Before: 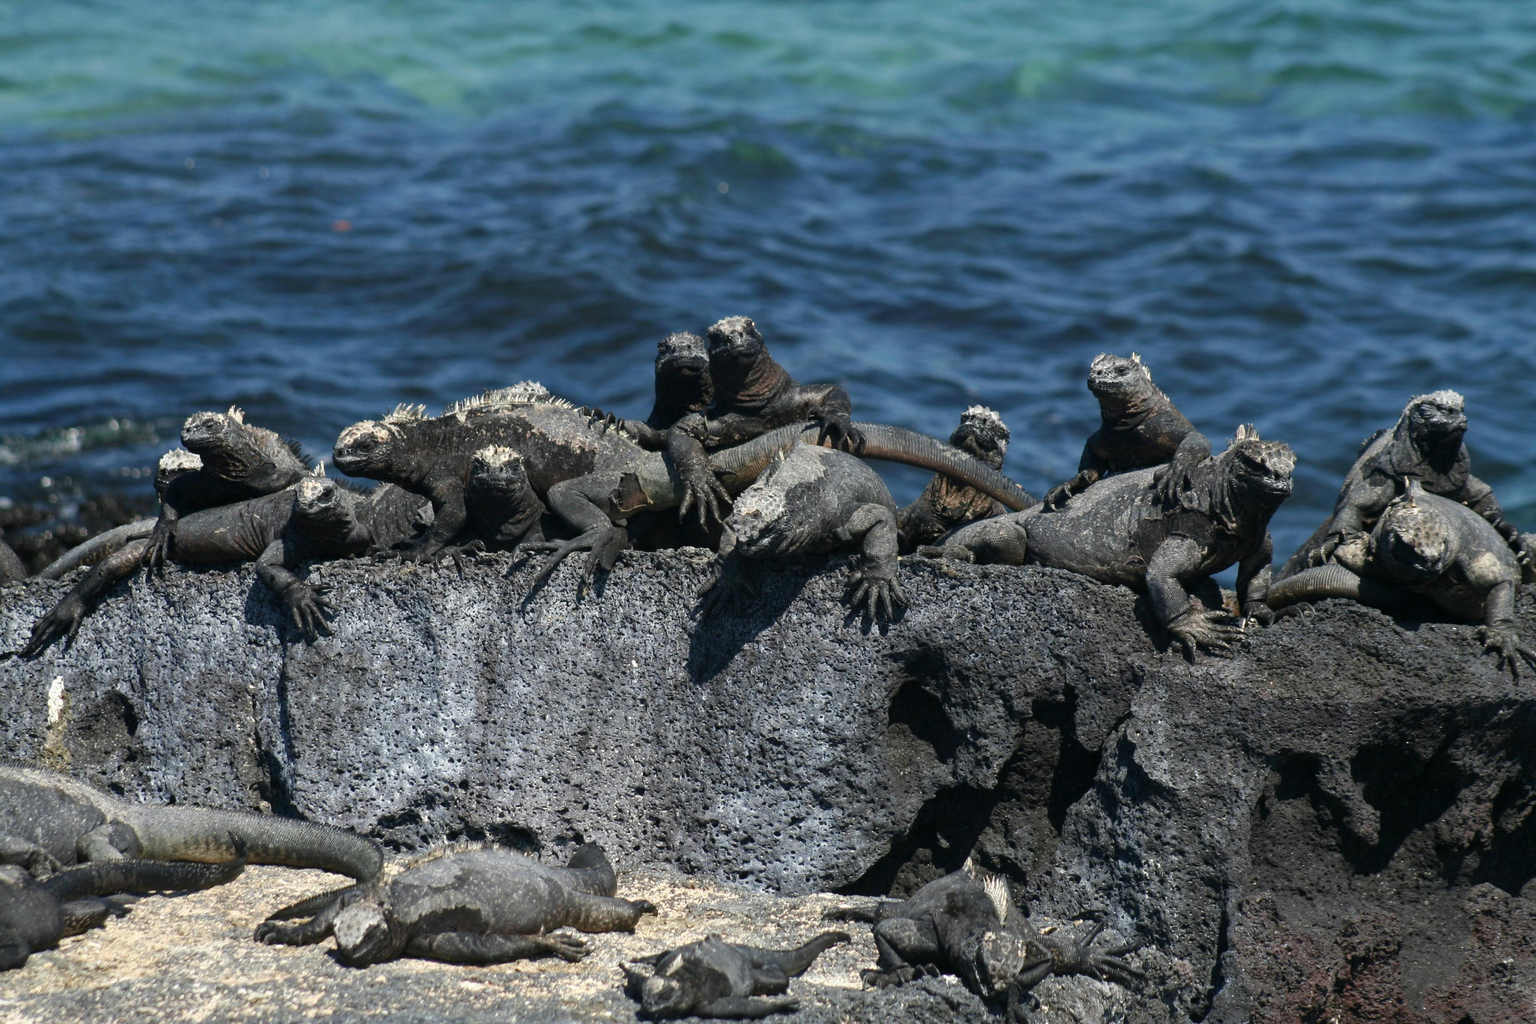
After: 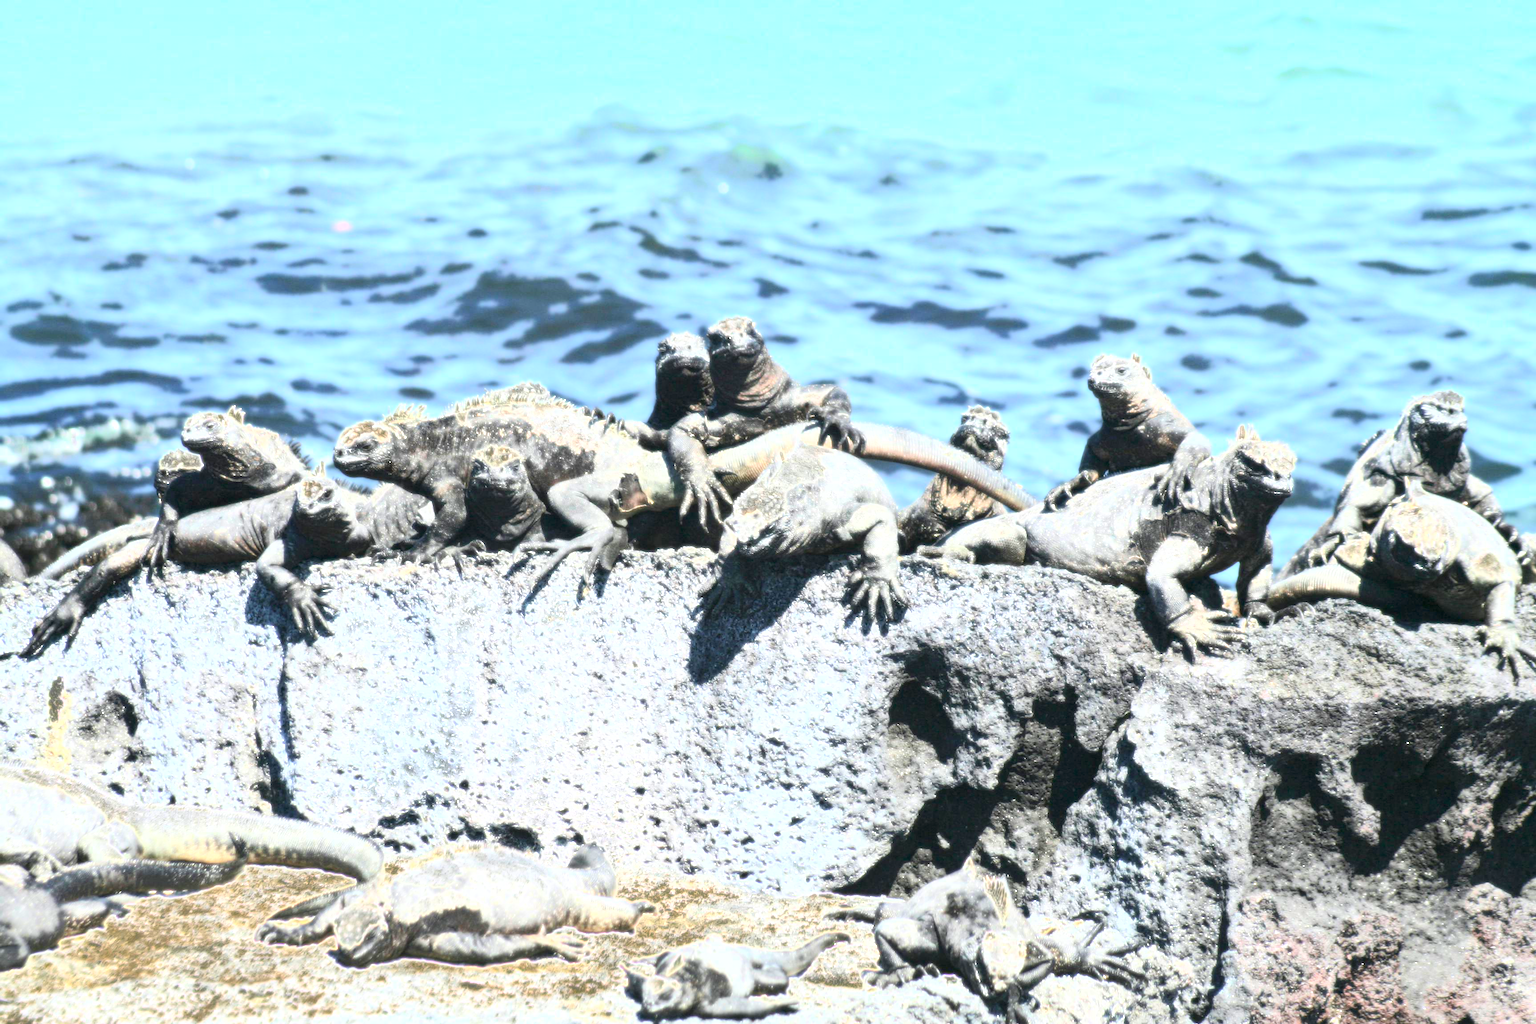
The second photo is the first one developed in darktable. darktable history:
white balance: red 1, blue 1
bloom: size 0%, threshold 54.82%, strength 8.31%
exposure: black level correction 0, exposure 2.088 EV, compensate exposure bias true, compensate highlight preservation false
